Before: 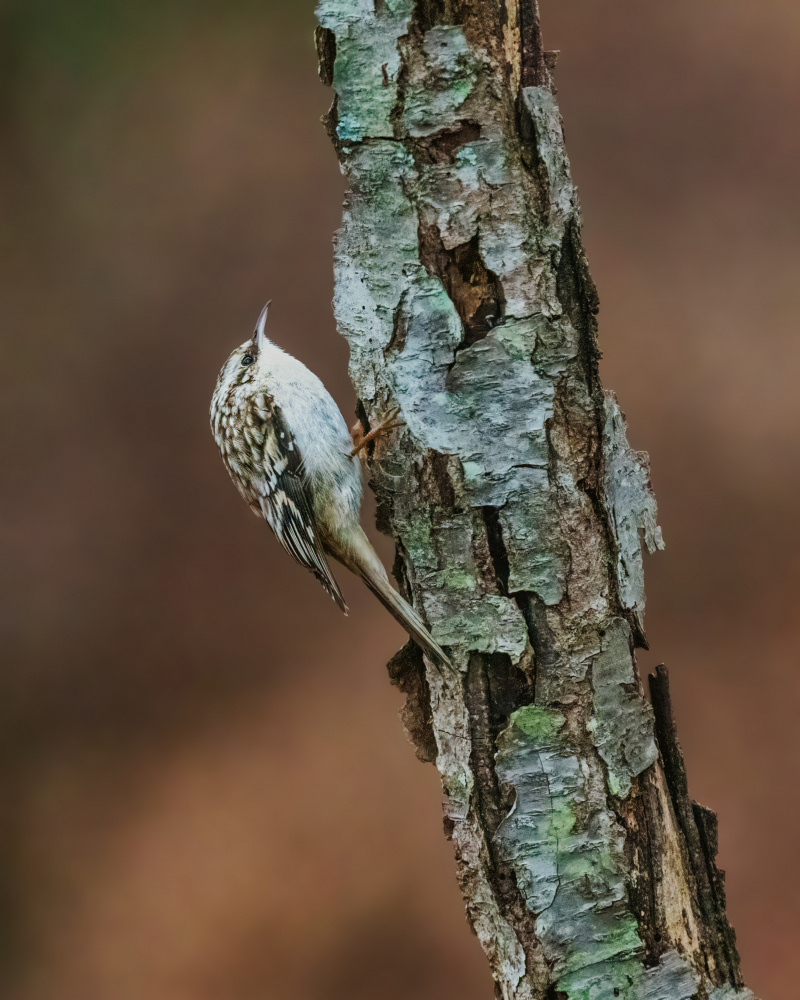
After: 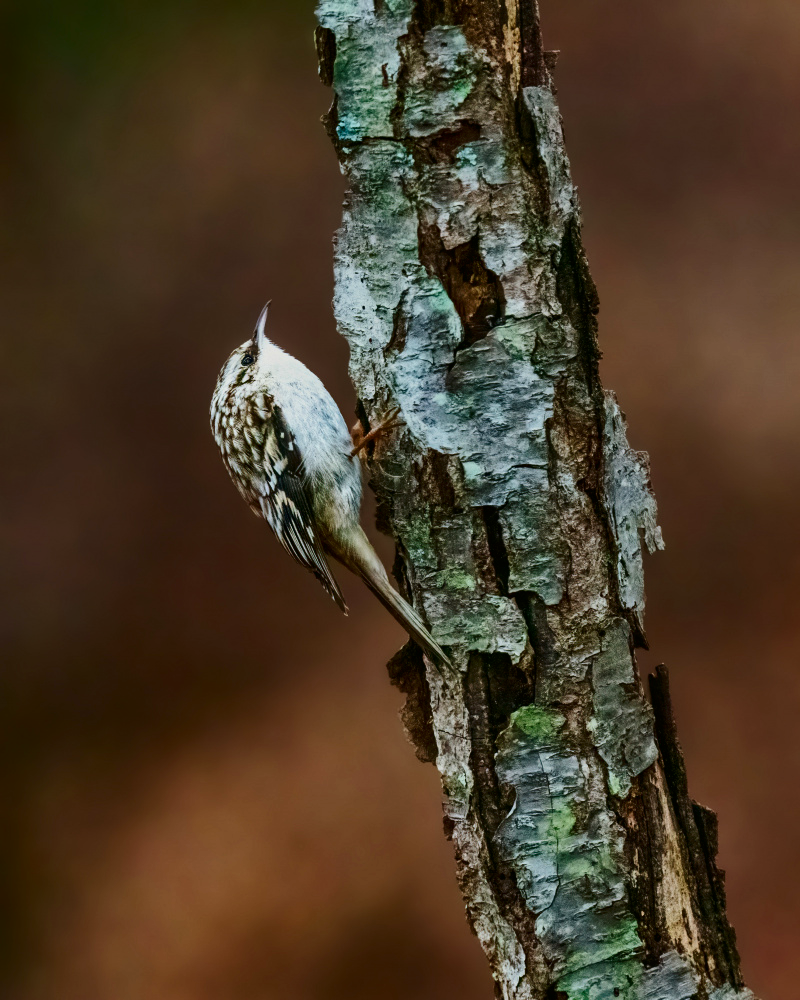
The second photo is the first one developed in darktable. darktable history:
contrast brightness saturation: contrast 0.211, brightness -0.104, saturation 0.207
